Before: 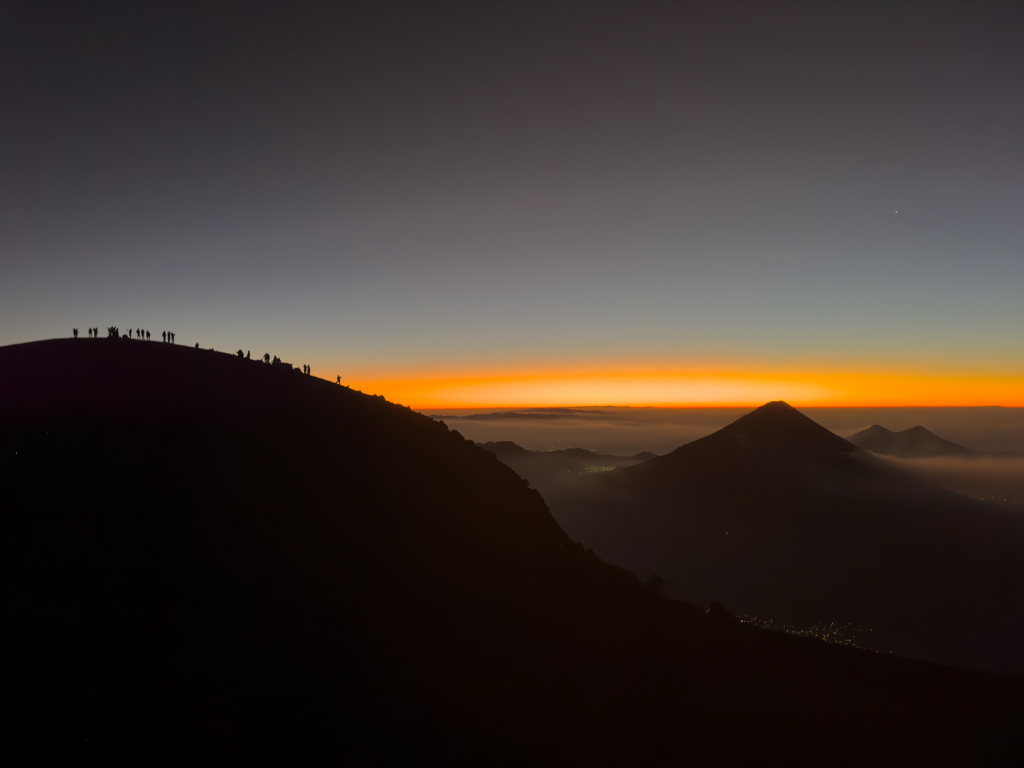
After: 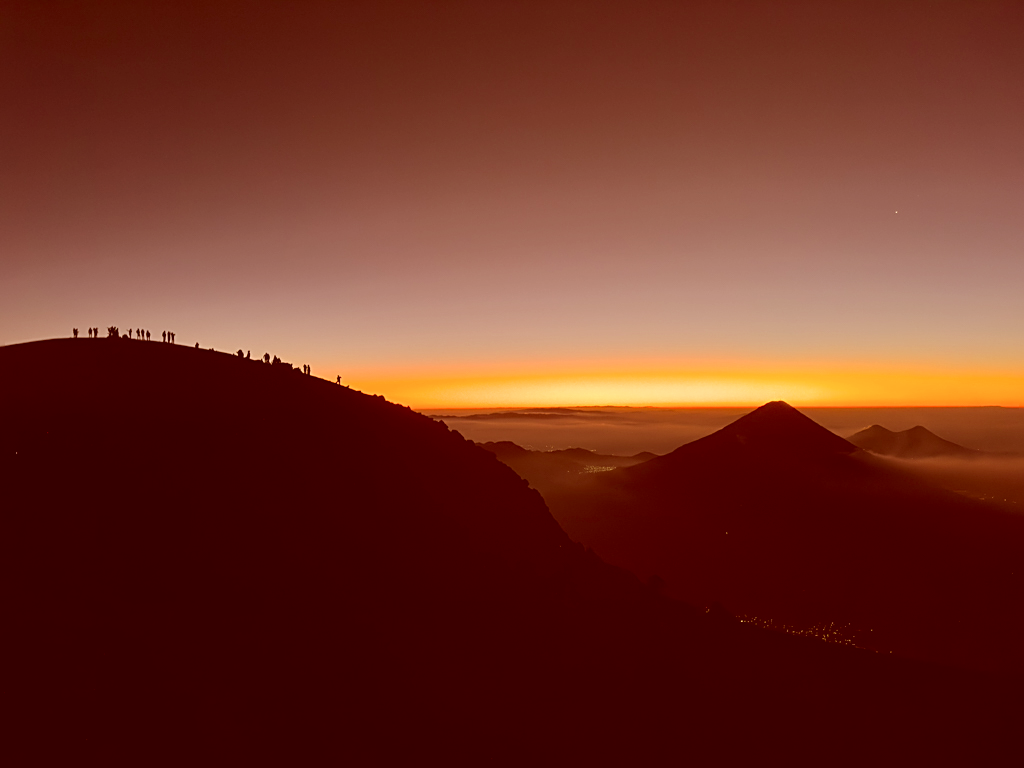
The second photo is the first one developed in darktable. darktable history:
sharpen: on, module defaults
color correction: highlights a* 9.36, highlights b* 8.5, shadows a* 39.78, shadows b* 39.96, saturation 0.814
exposure: black level correction -0.001, exposure 0.538 EV, compensate highlight preservation false
